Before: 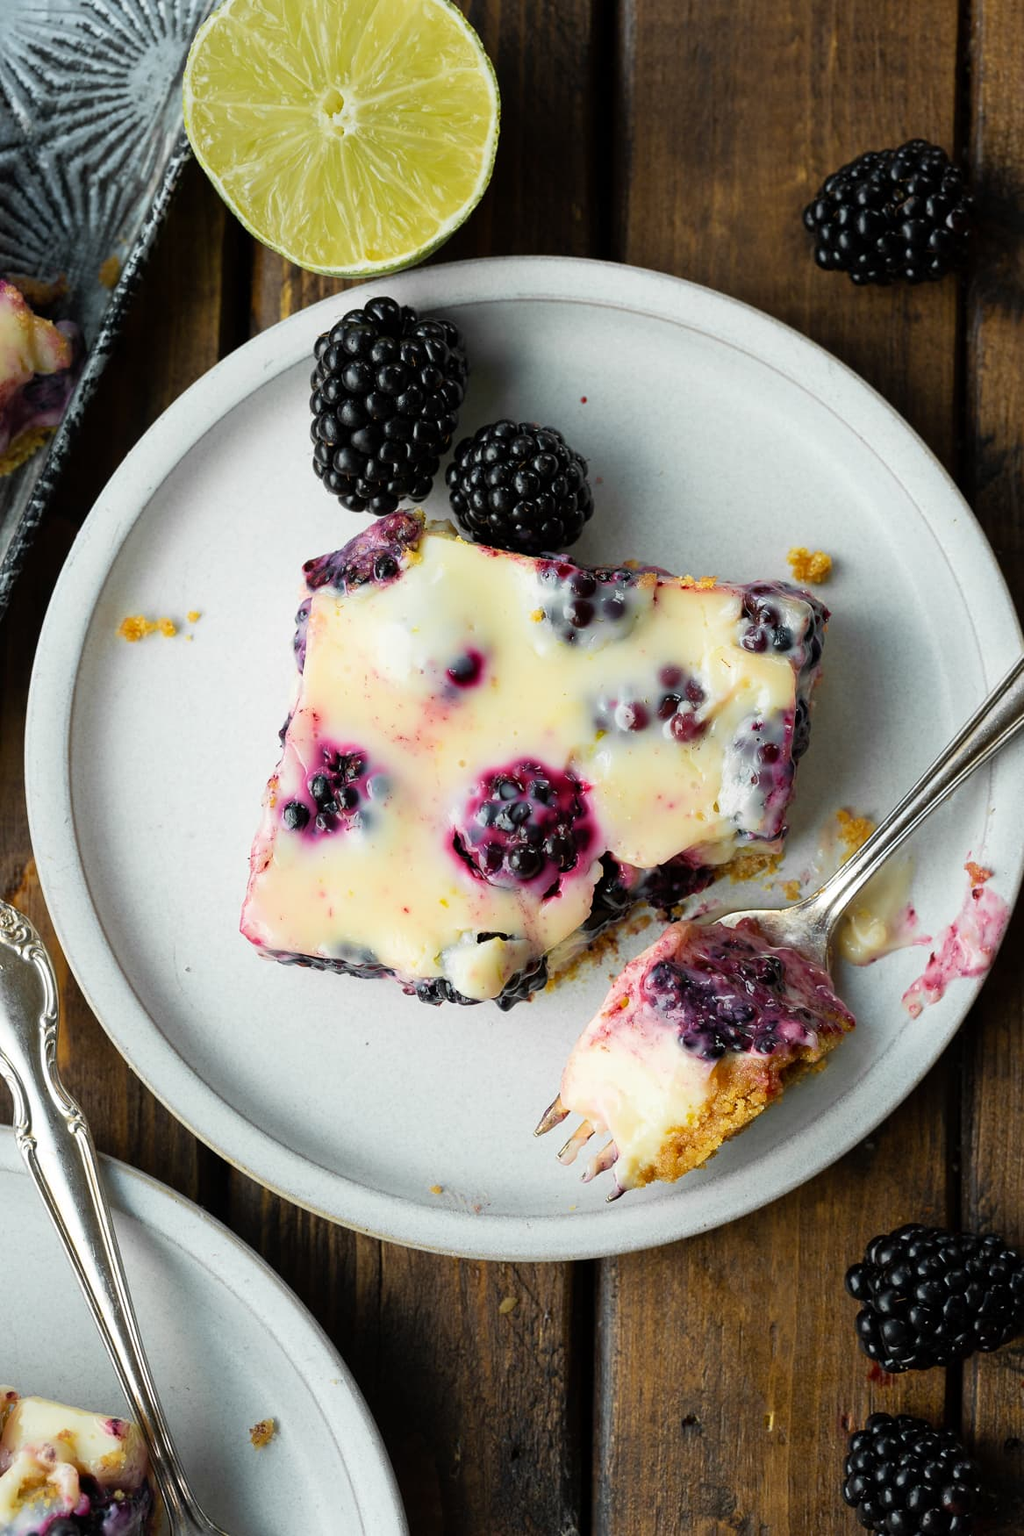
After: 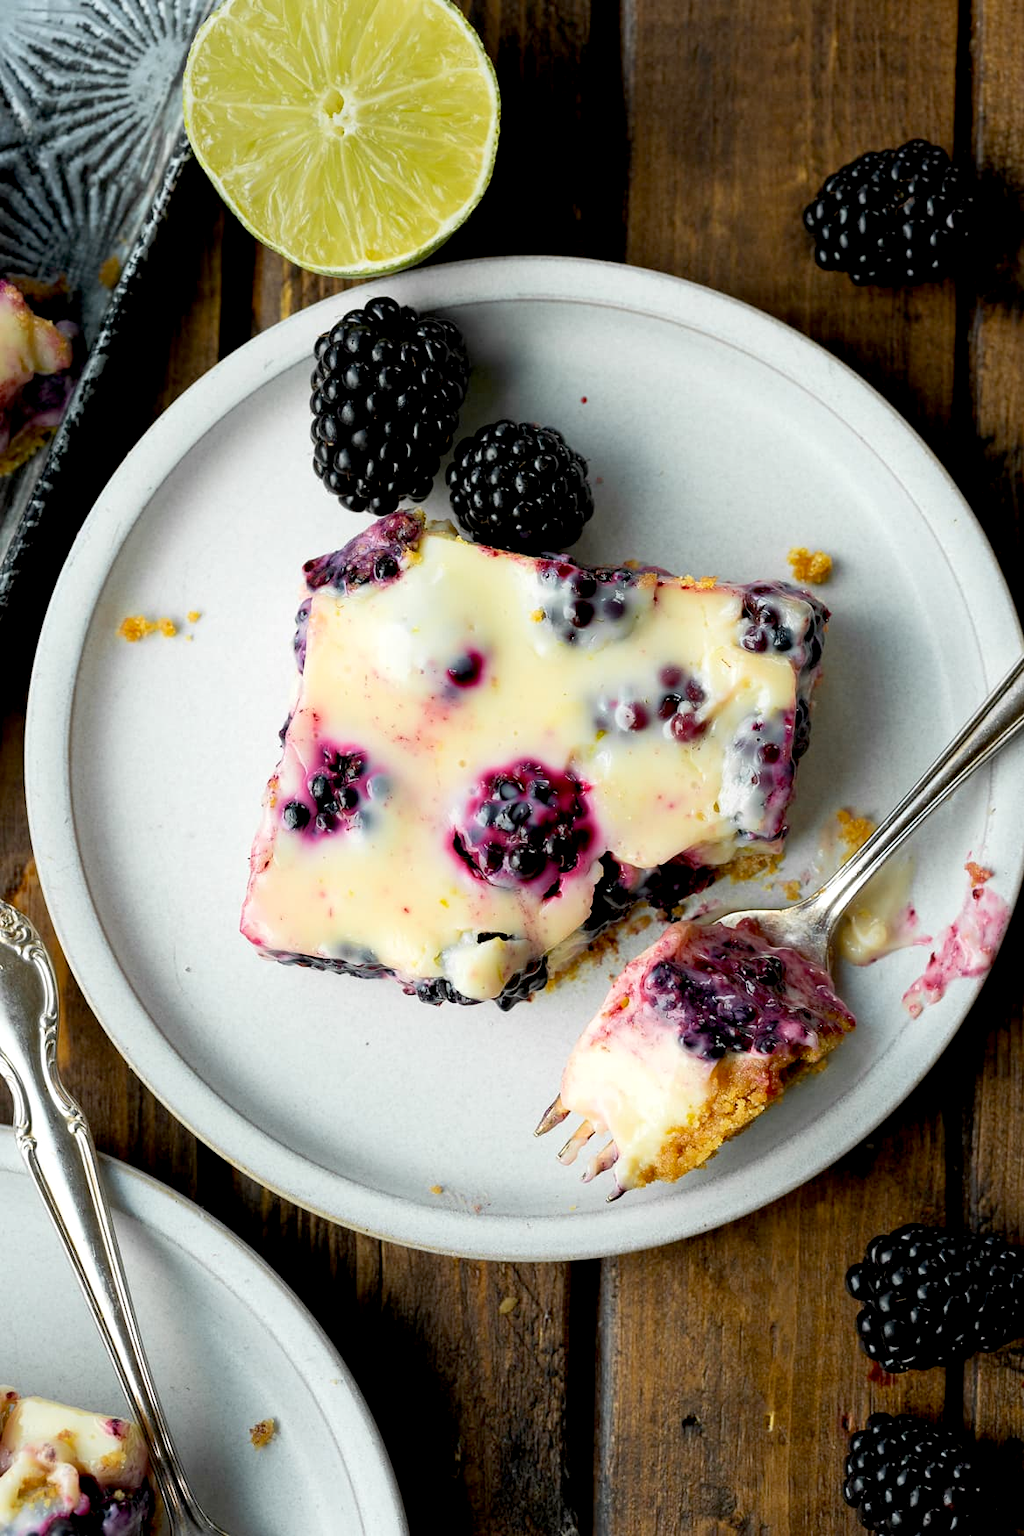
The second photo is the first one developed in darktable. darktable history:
exposure: black level correction 0.009, exposure 0.117 EV, compensate highlight preservation false
